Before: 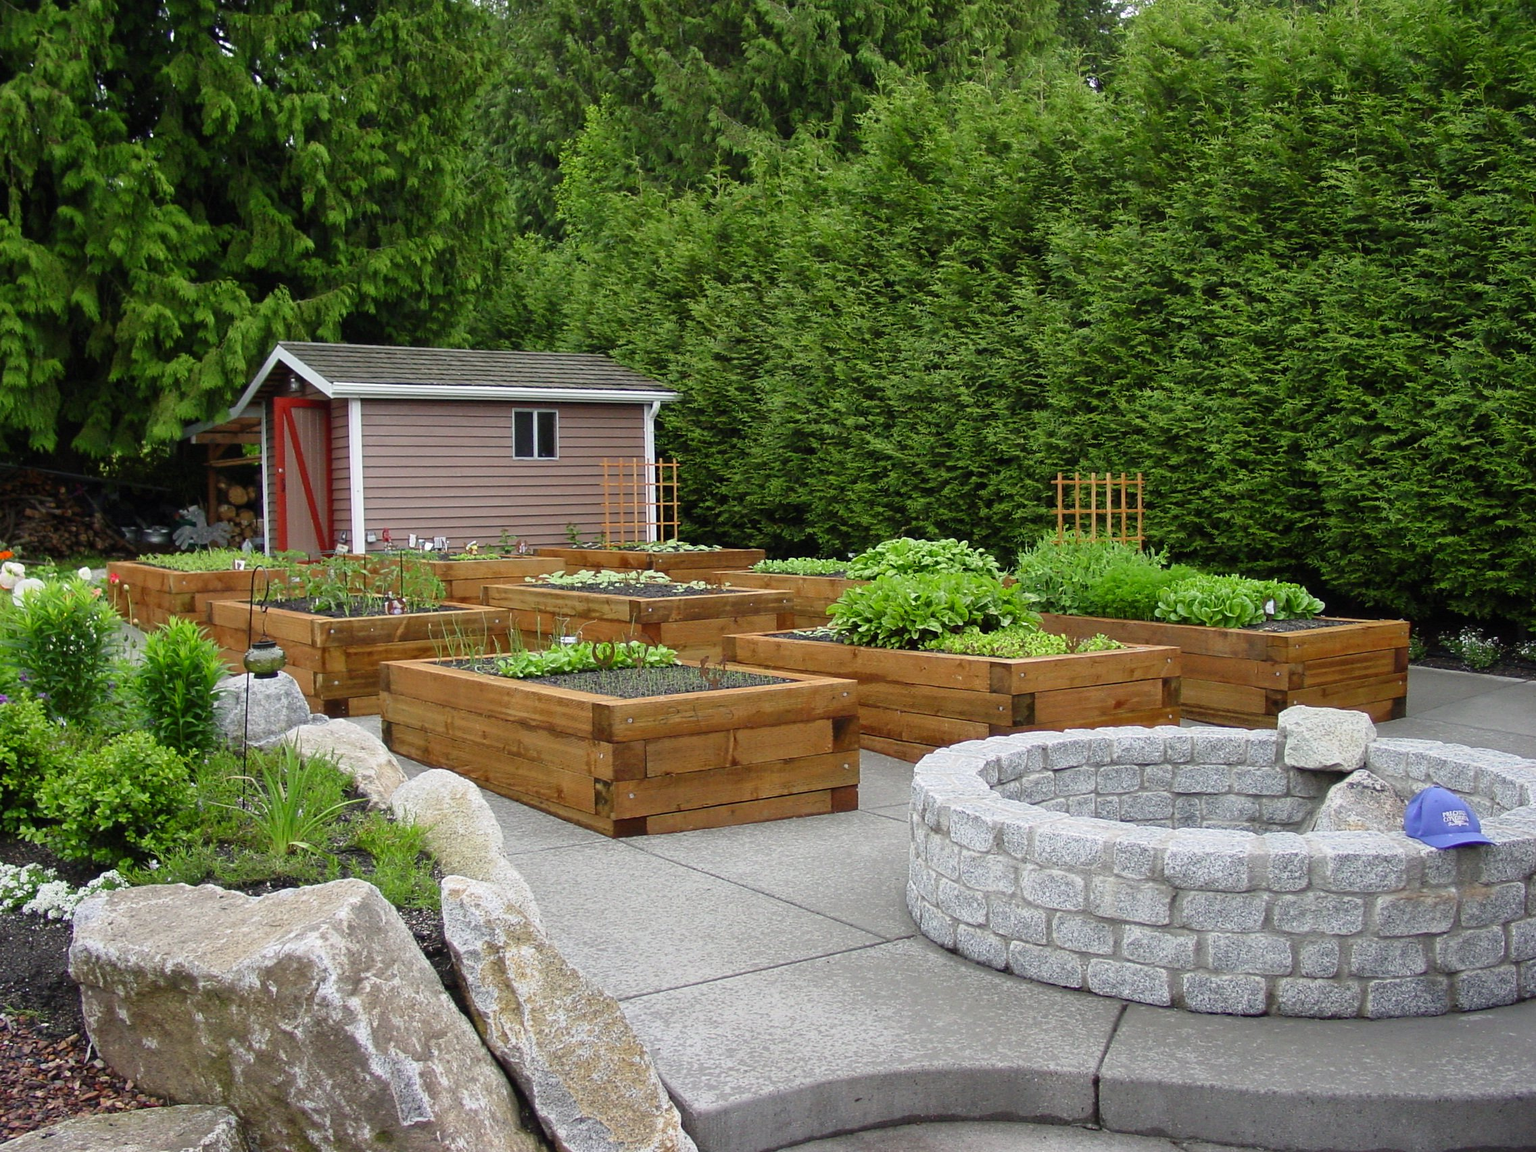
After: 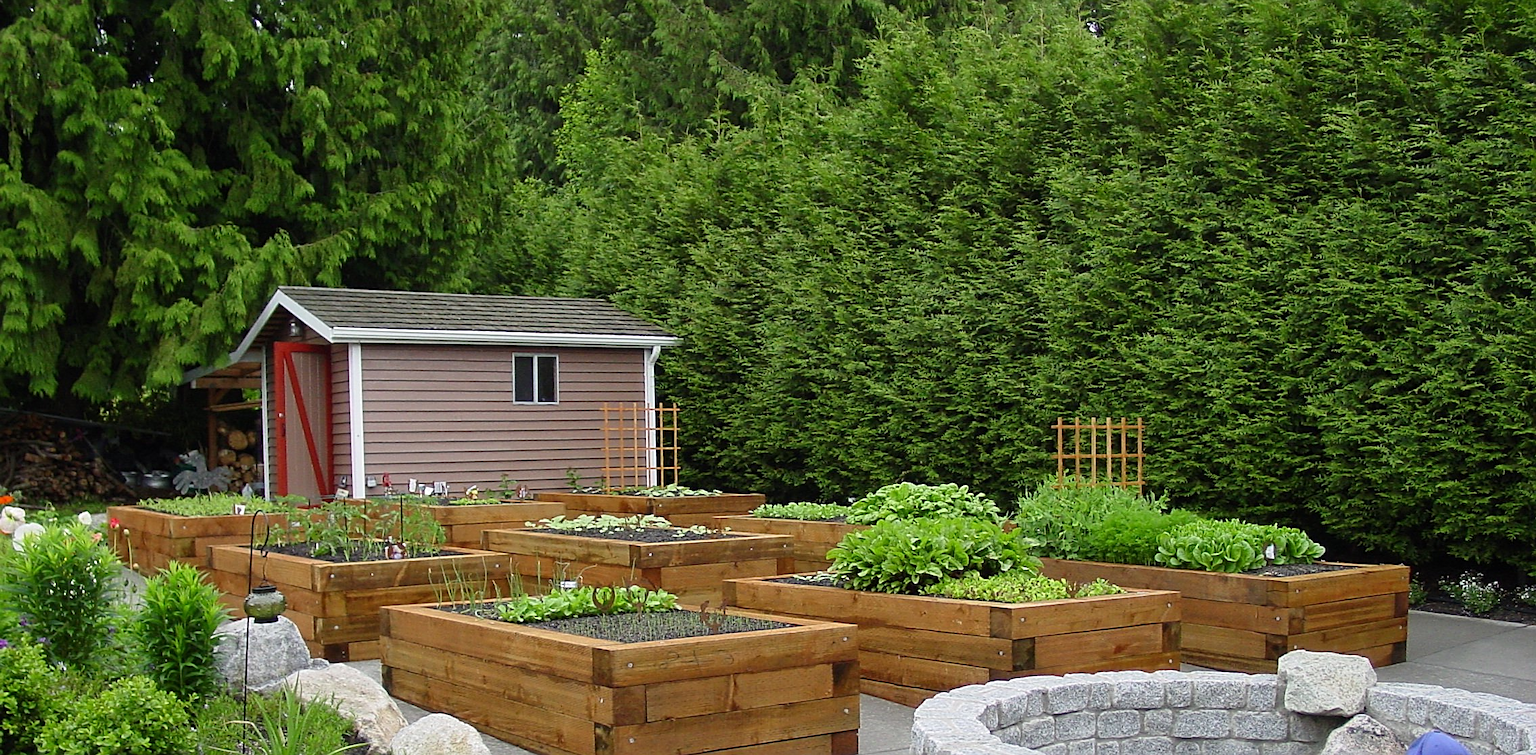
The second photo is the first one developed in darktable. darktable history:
crop and rotate: top 4.848%, bottom 29.503%
sharpen: on, module defaults
